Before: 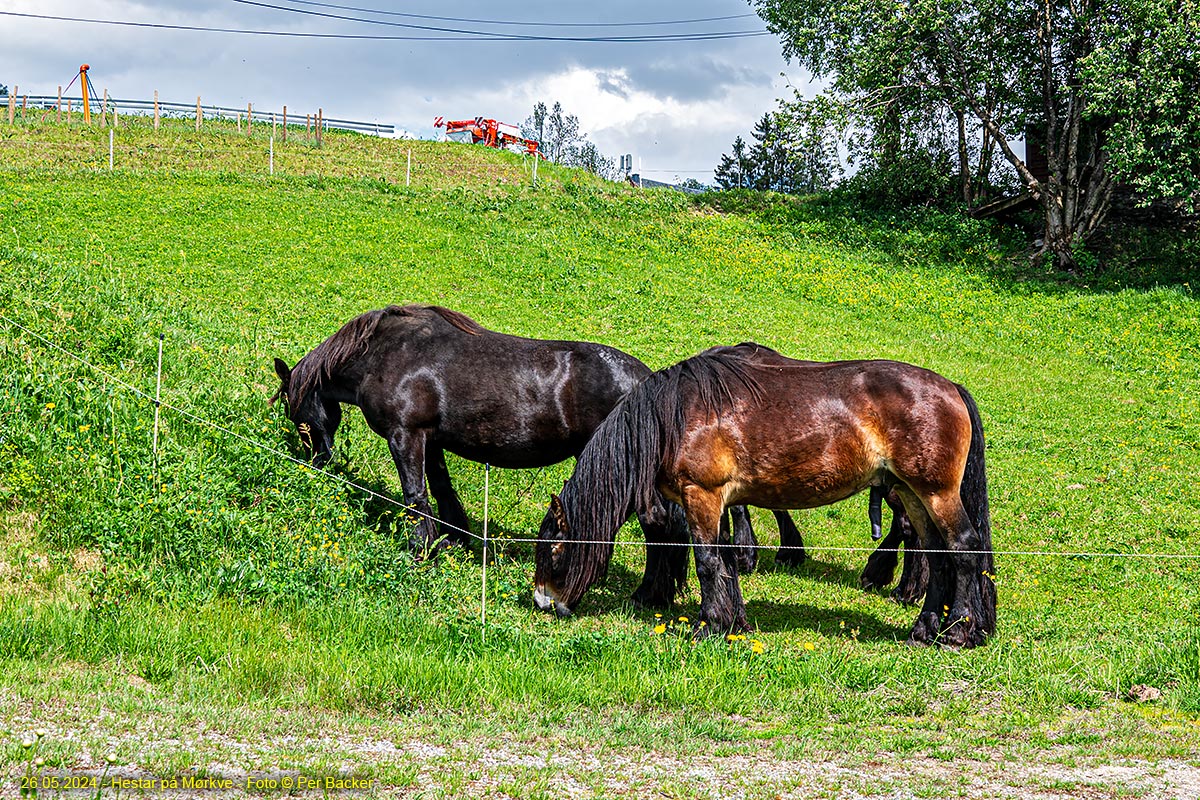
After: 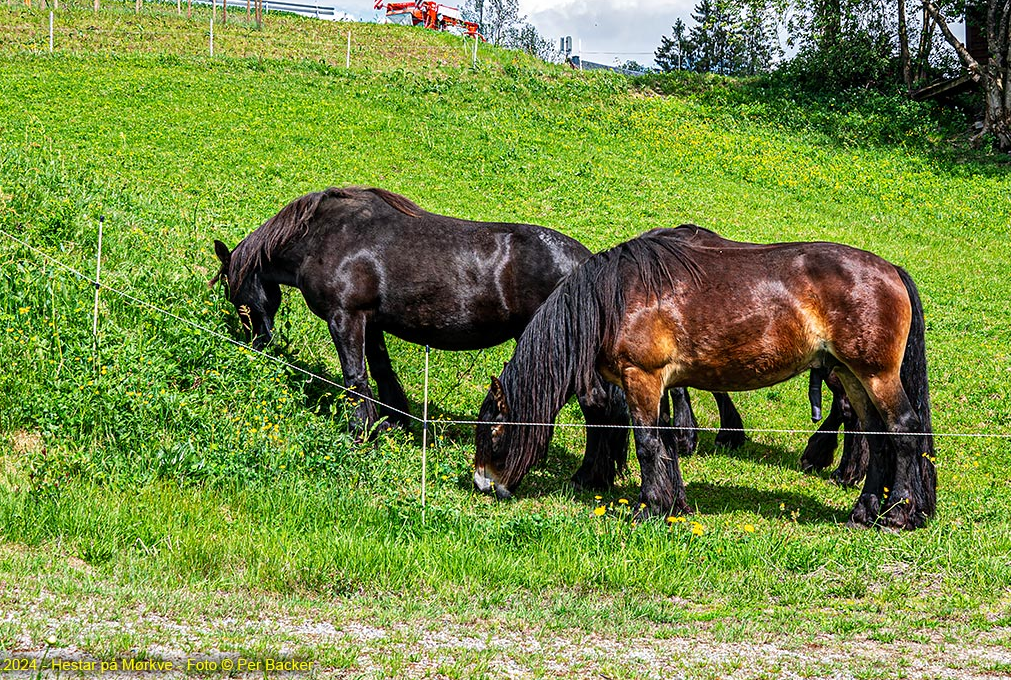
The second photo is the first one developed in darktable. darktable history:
crop and rotate: left 5.003%, top 14.938%, right 10.713%
